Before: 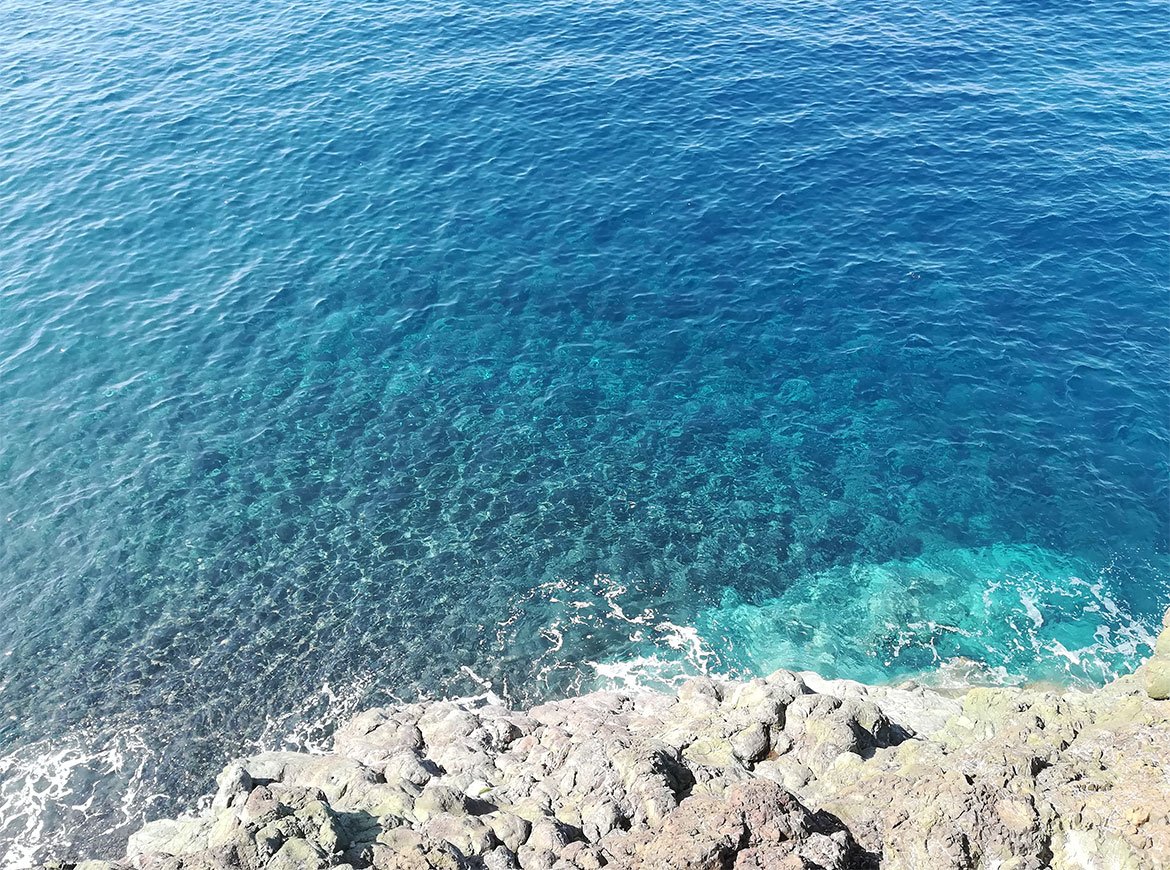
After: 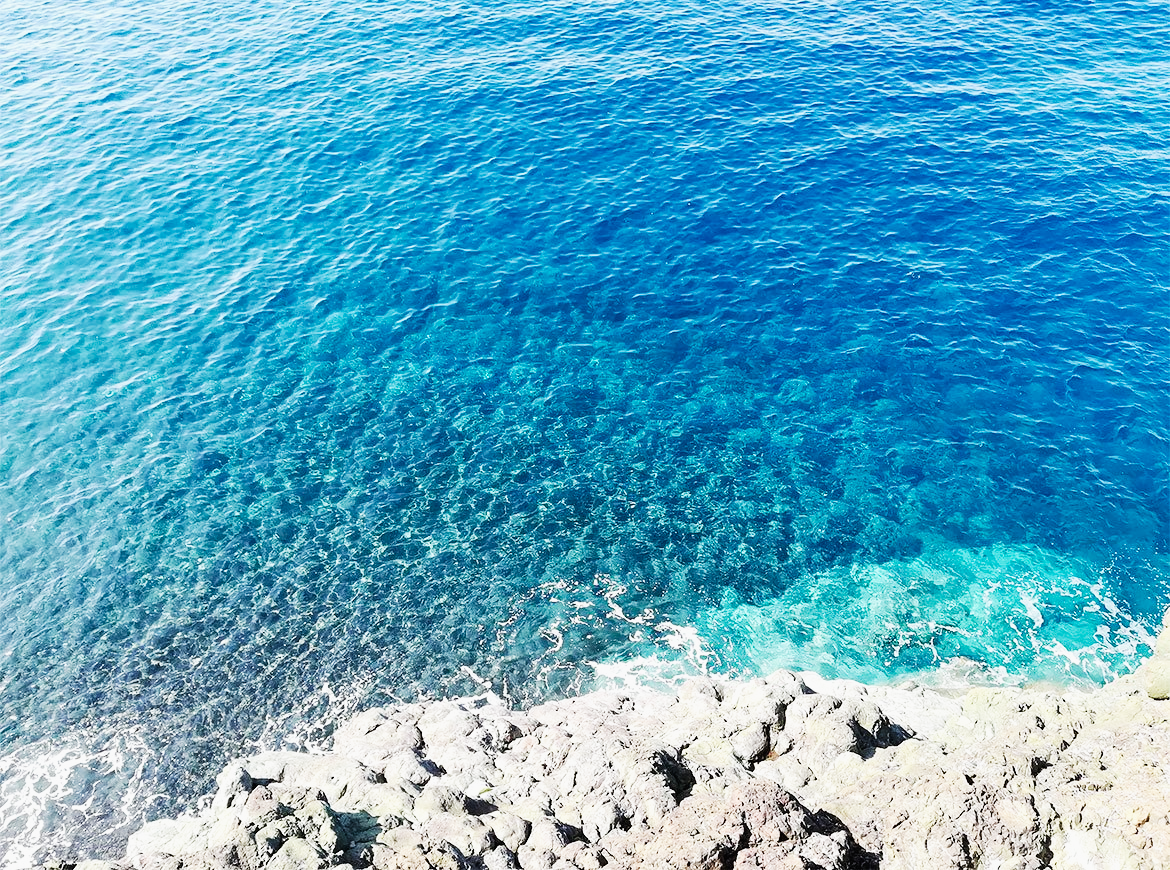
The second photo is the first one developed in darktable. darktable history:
exposure: black level correction 0, exposure -0.723 EV, compensate highlight preservation false
base curve: curves: ch0 [(0, 0) (0.007, 0.004) (0.027, 0.03) (0.046, 0.07) (0.207, 0.54) (0.442, 0.872) (0.673, 0.972) (1, 1)], preserve colors none
